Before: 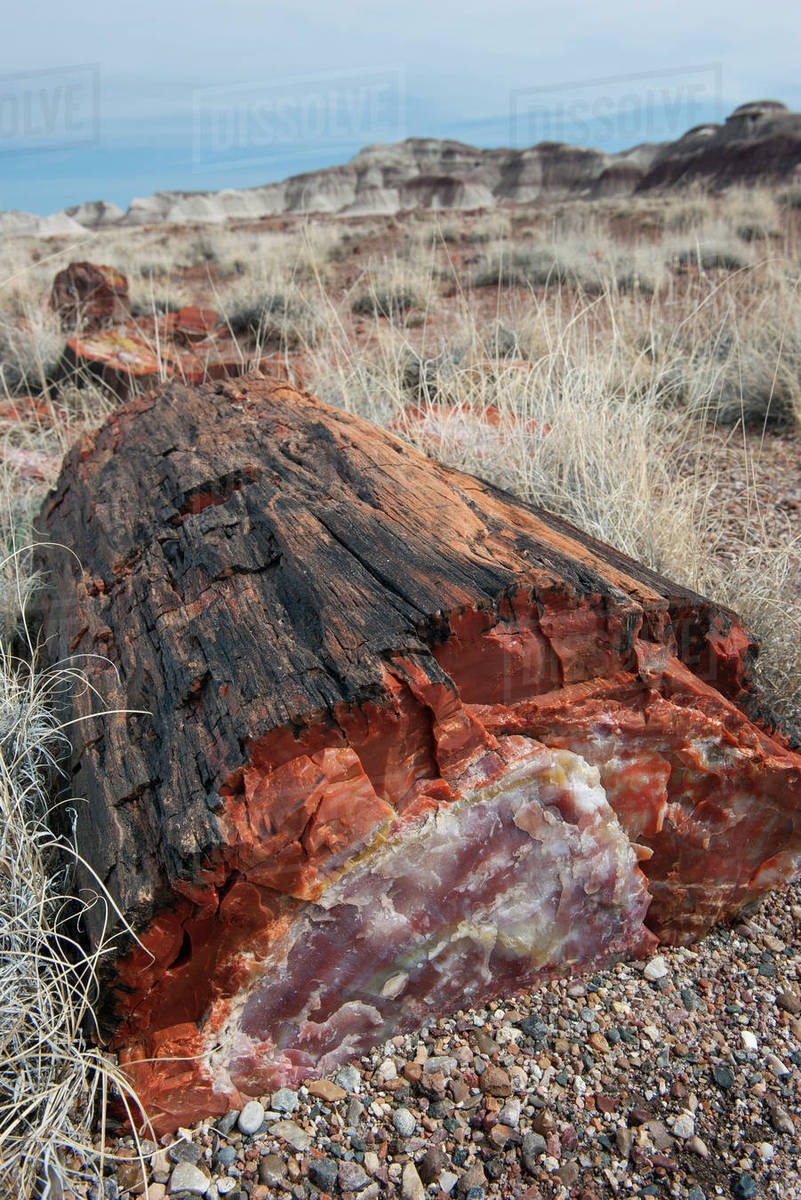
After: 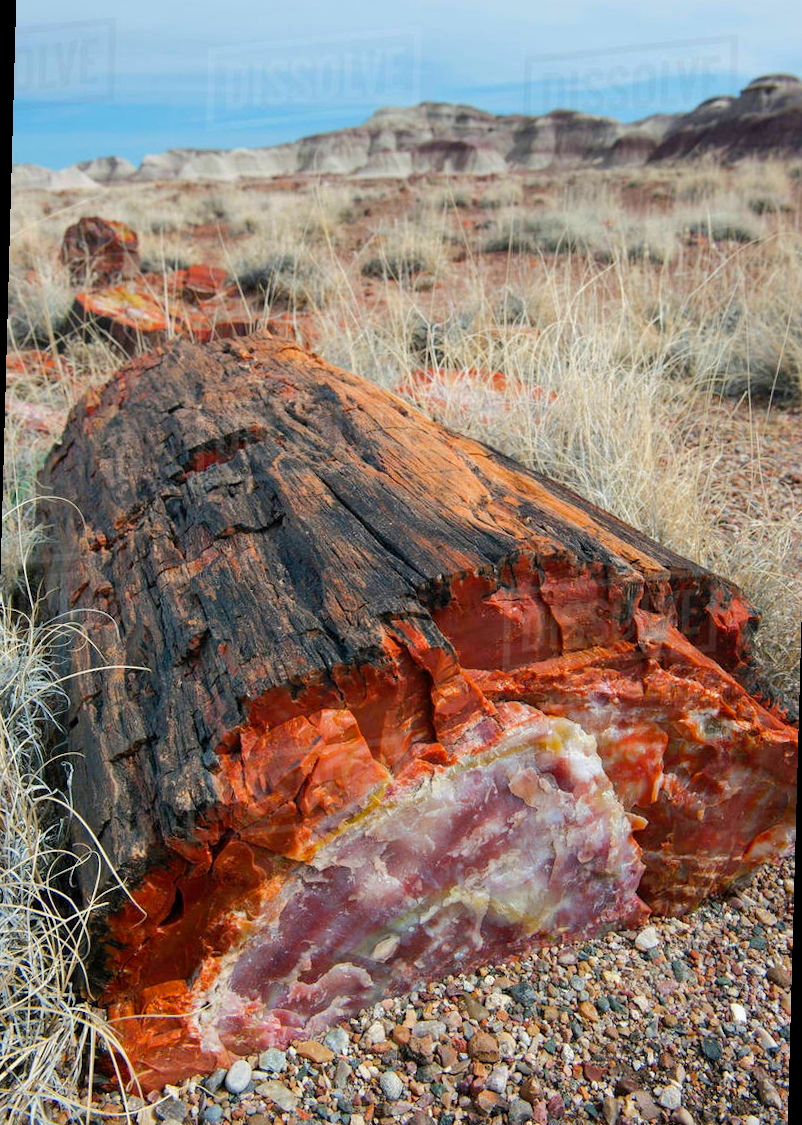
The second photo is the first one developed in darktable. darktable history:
color balance rgb: perceptual saturation grading › global saturation 25%, perceptual brilliance grading › mid-tones 10%, perceptual brilliance grading › shadows 15%, global vibrance 20%
rotate and perspective: rotation 1.57°, crop left 0.018, crop right 0.982, crop top 0.039, crop bottom 0.961
